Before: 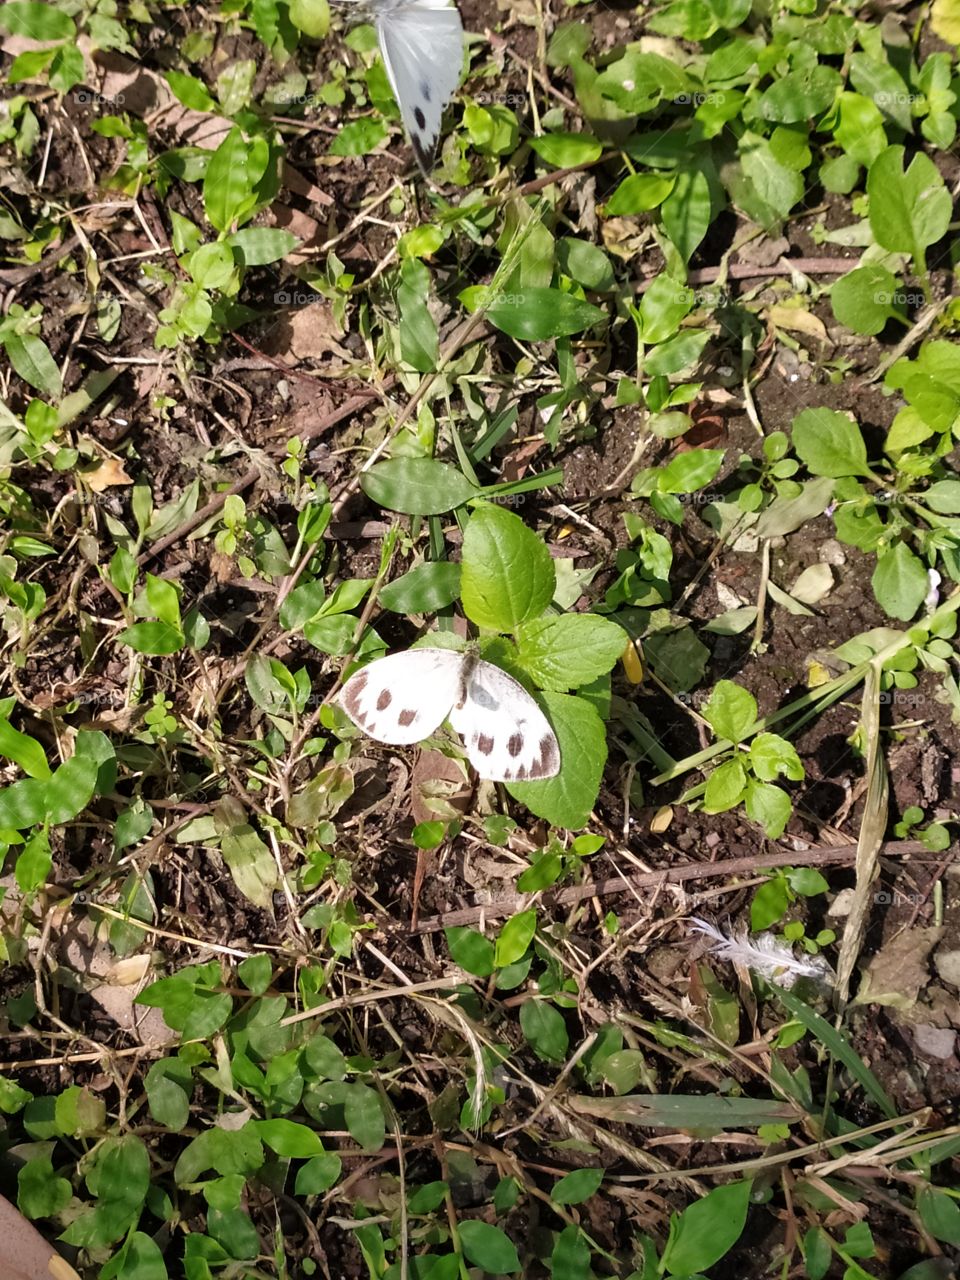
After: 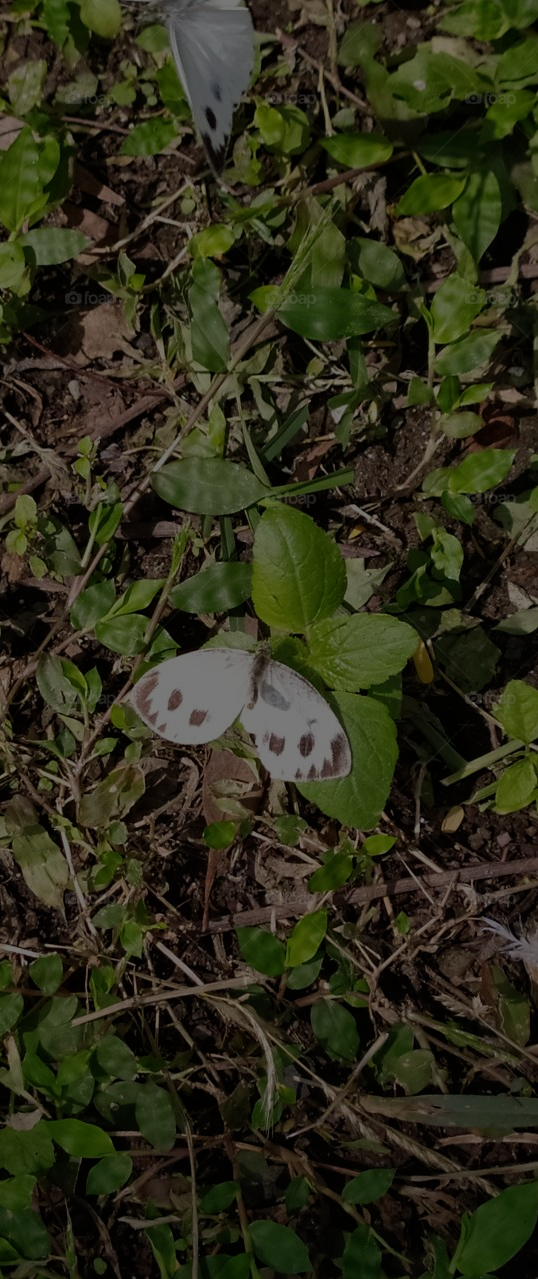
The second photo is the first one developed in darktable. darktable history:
crop: left 21.81%, right 22.051%, bottom 0.003%
exposure: exposure -2.373 EV, compensate highlight preservation false
color correction: highlights a* -0.126, highlights b* 0.071
filmic rgb: black relative exposure -16 EV, white relative exposure 2.9 EV, hardness 10, color science v6 (2022)
